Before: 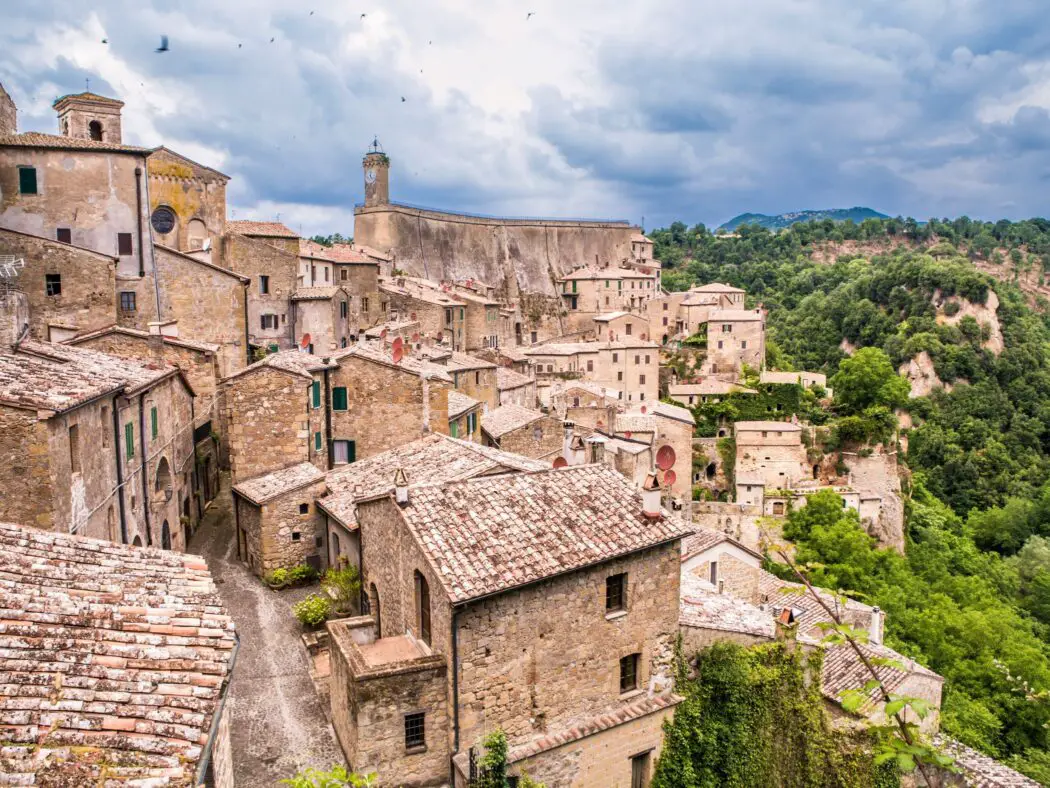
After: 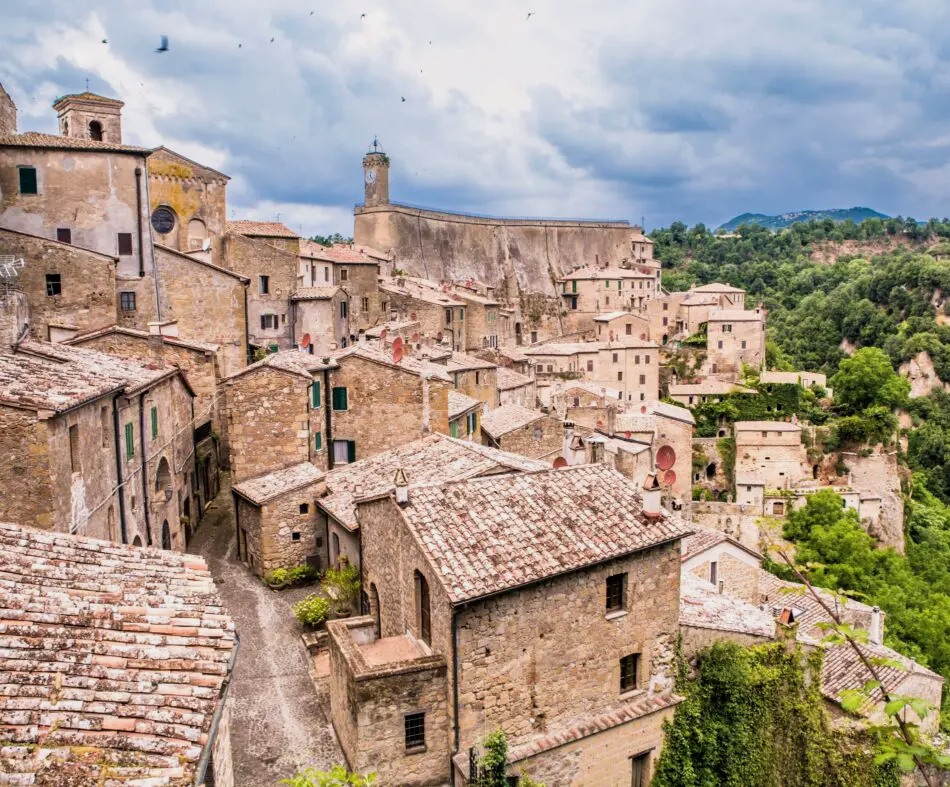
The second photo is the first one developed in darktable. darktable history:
crop: right 9.509%, bottom 0.031%
filmic rgb: black relative exposure -9.5 EV, white relative exposure 3.02 EV, hardness 6.12
